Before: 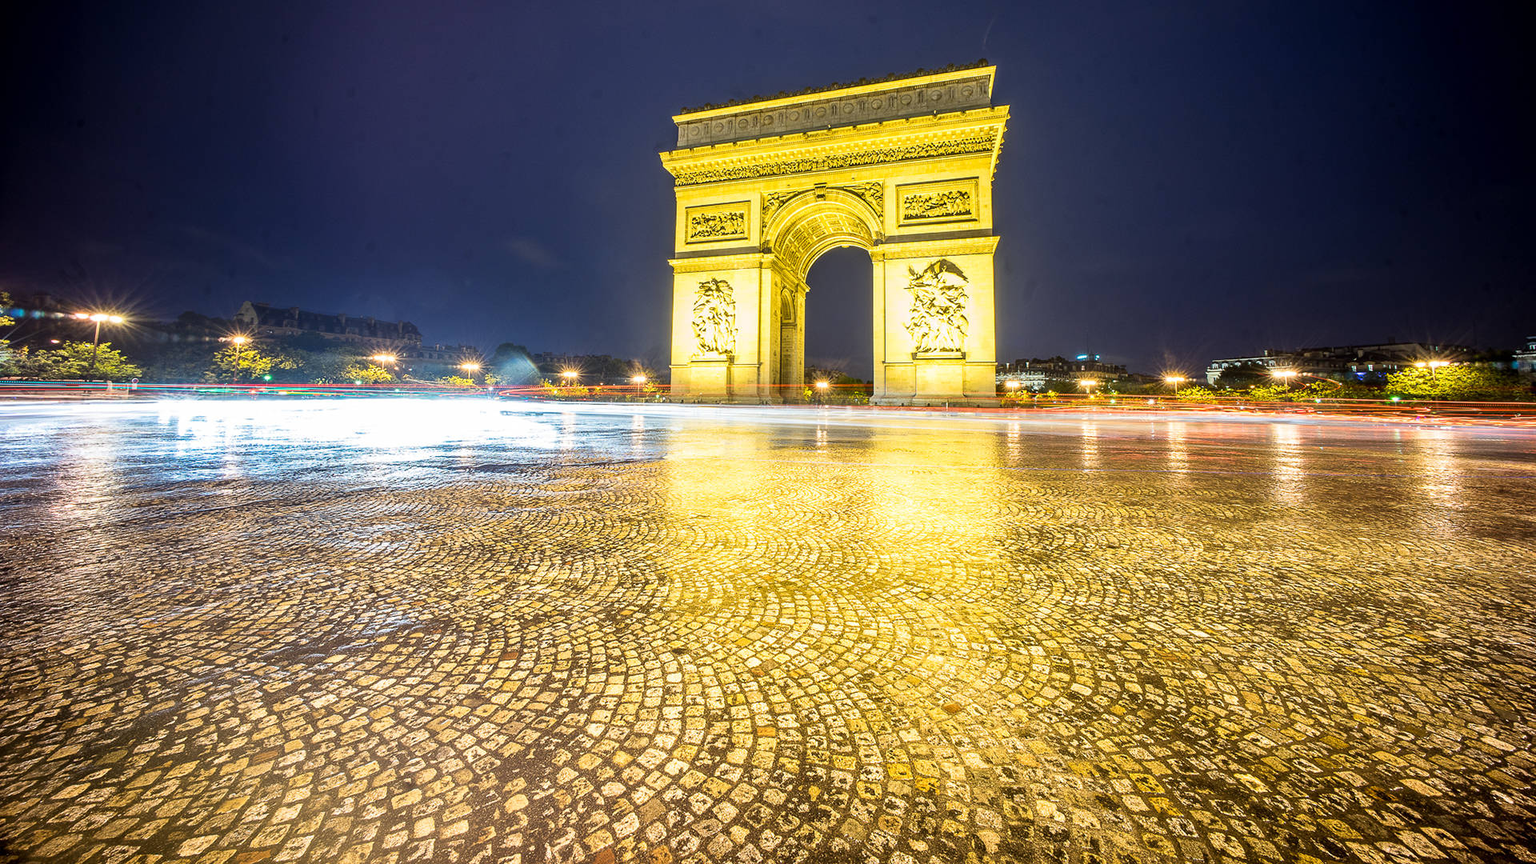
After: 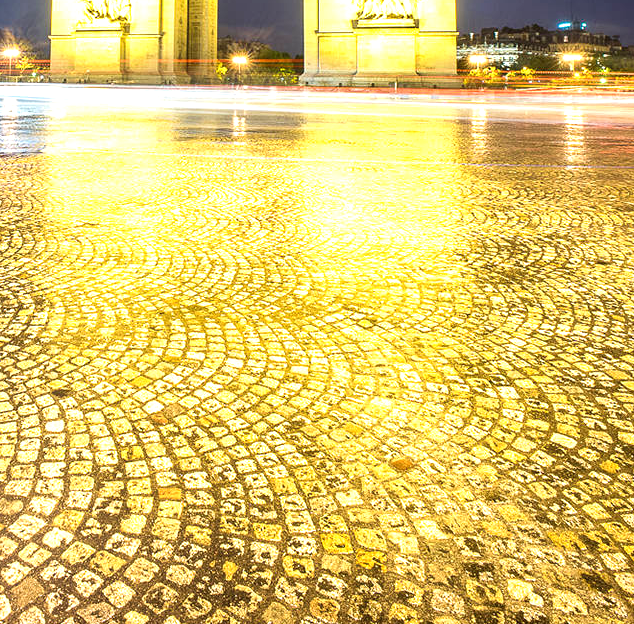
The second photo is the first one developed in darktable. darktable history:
crop: left 41.049%, top 39.065%, right 25.93%, bottom 3.114%
exposure: black level correction 0, exposure 0.499 EV, compensate exposure bias true, compensate highlight preservation false
velvia: strength 15.39%
